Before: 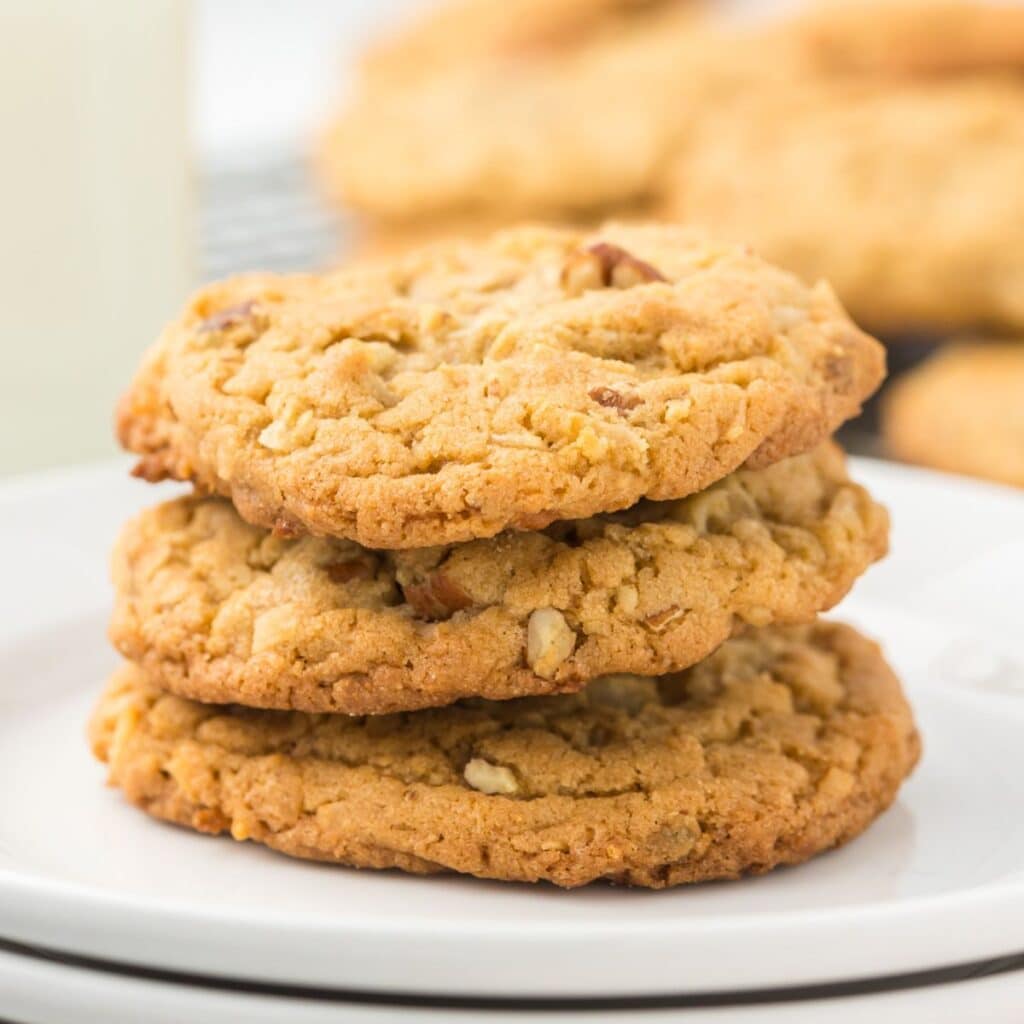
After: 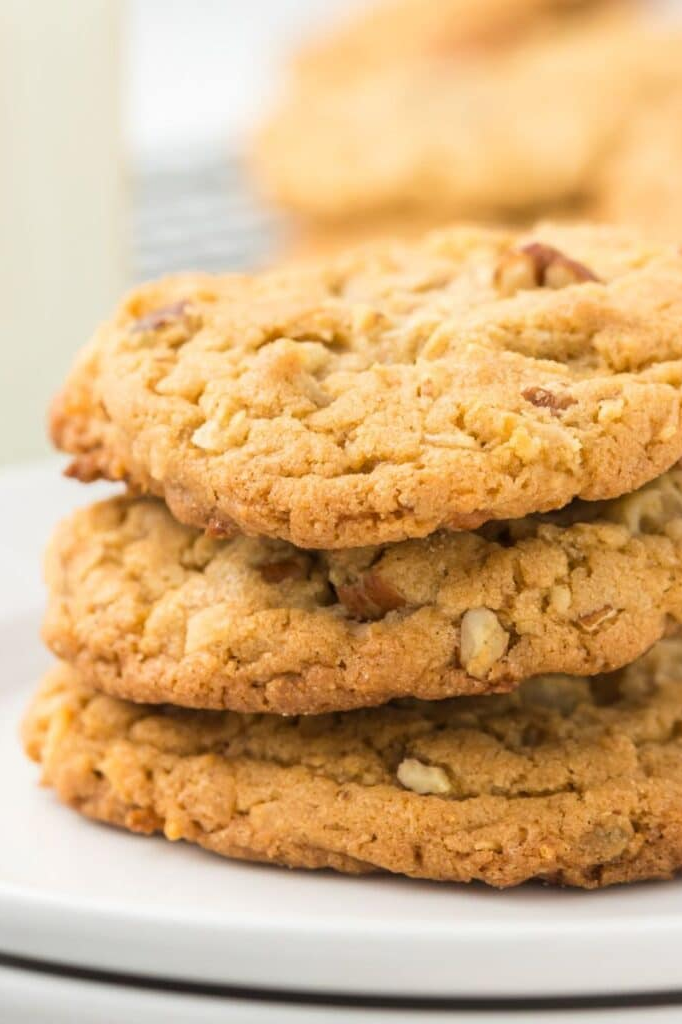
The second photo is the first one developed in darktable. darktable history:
crop and rotate: left 6.617%, right 26.717%
